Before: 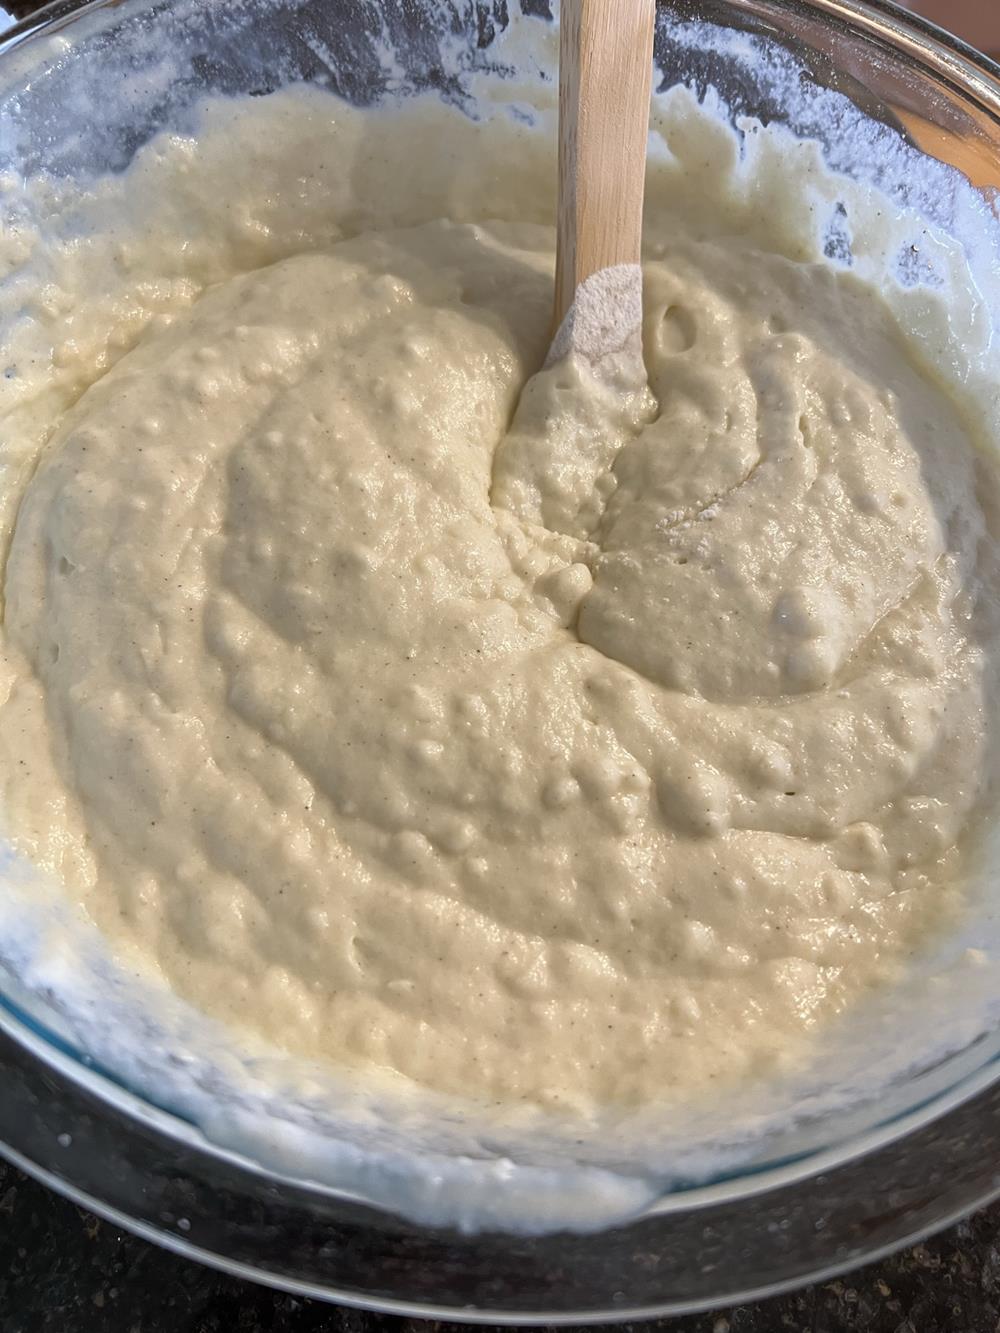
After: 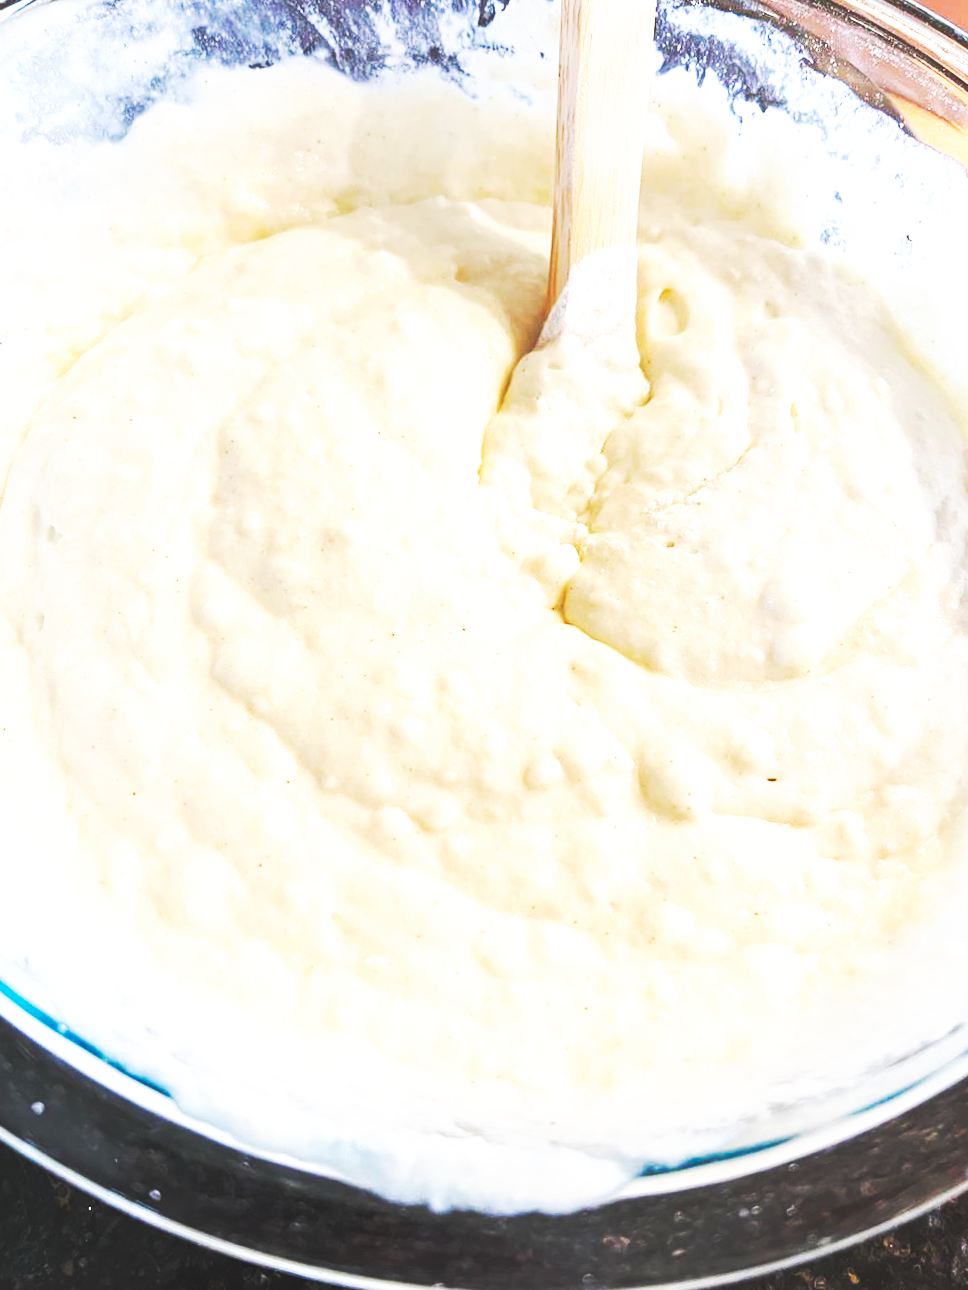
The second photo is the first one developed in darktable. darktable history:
base curve: curves: ch0 [(0, 0.015) (0.085, 0.116) (0.134, 0.298) (0.19, 0.545) (0.296, 0.764) (0.599, 0.982) (1, 1)], preserve colors none
tone equalizer: -8 EV -0.736 EV, -7 EV -0.692 EV, -6 EV -0.598 EV, -5 EV -0.361 EV, -3 EV 0.385 EV, -2 EV 0.6 EV, -1 EV 0.681 EV, +0 EV 0.764 EV, smoothing diameter 24.96%, edges refinement/feathering 12.71, preserve details guided filter
crop and rotate: angle -1.43°
